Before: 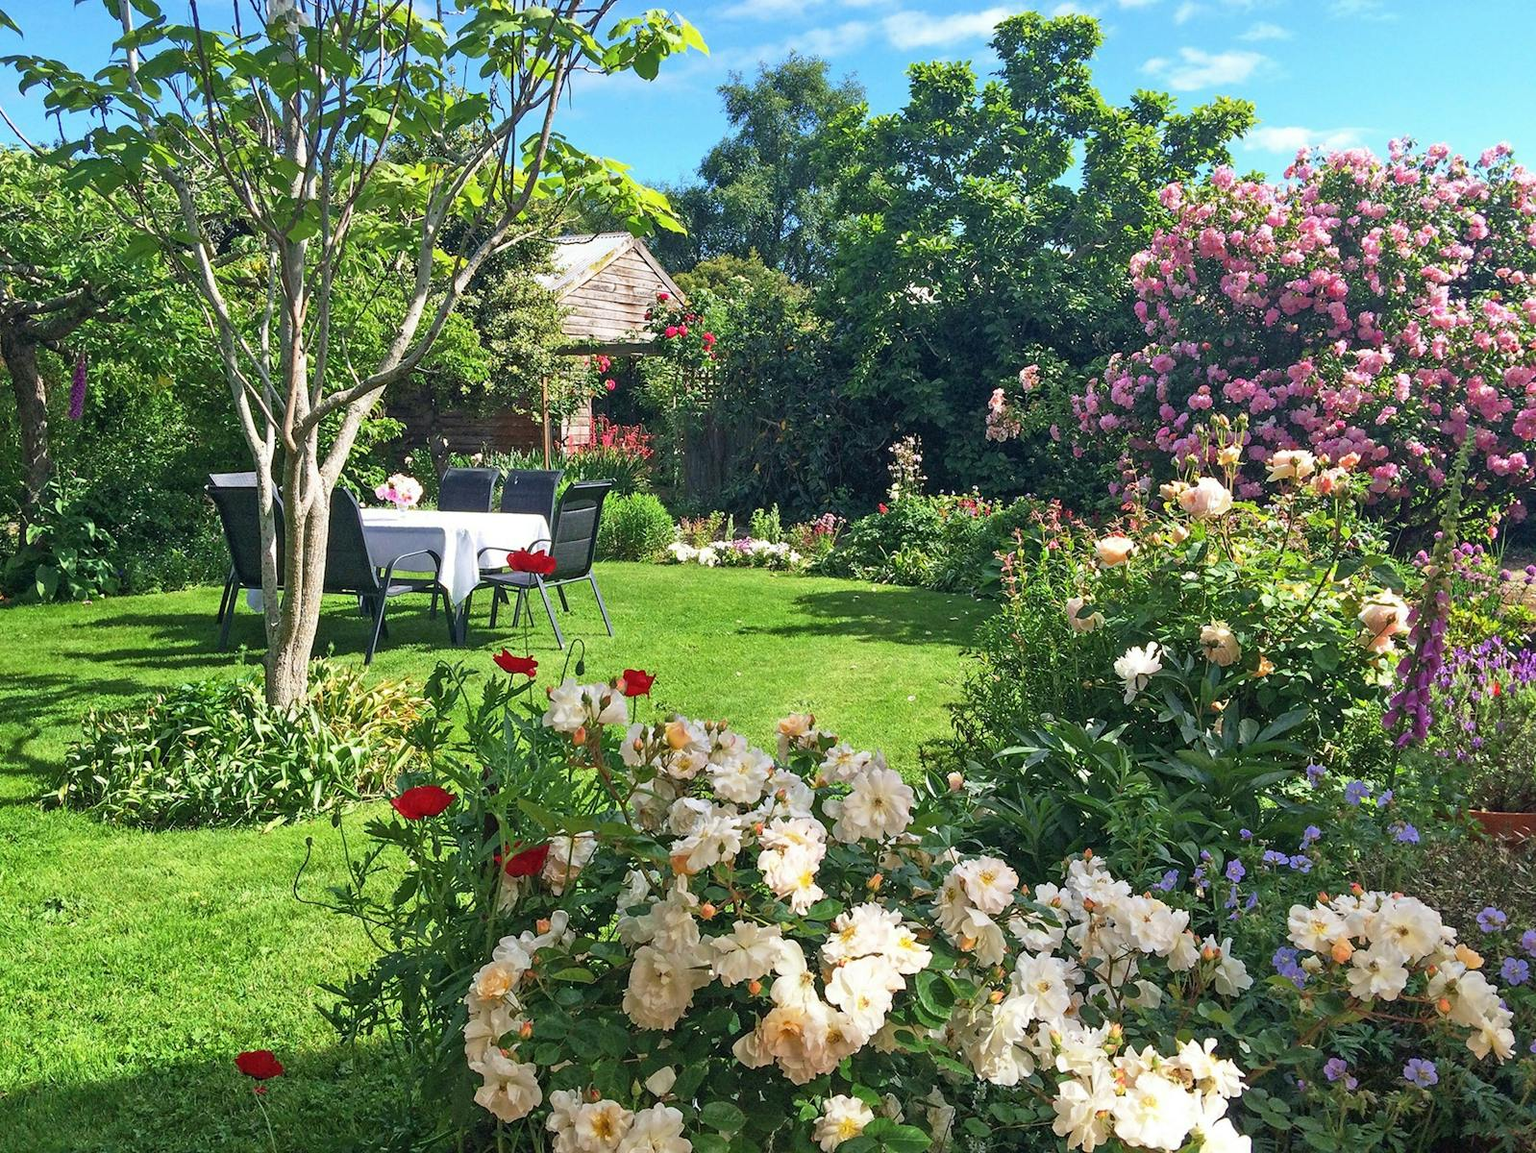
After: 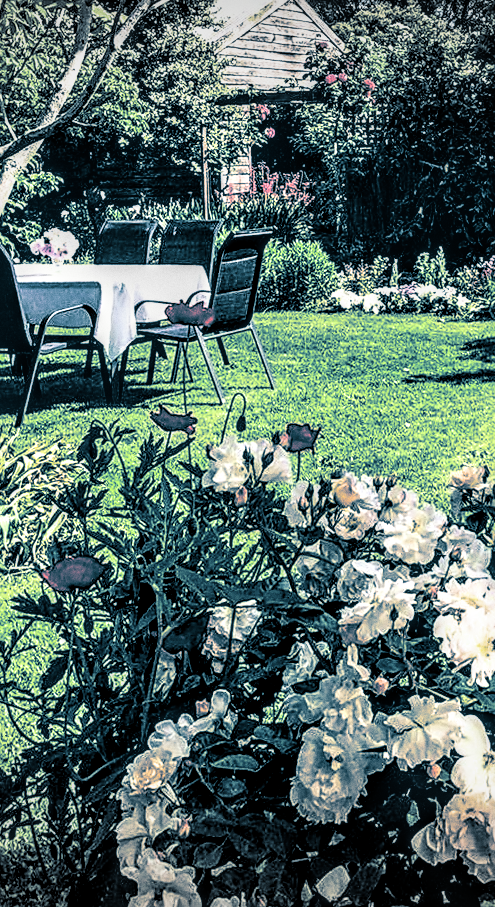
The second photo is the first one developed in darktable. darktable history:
sharpen: on, module defaults
local contrast: highlights 0%, shadows 0%, detail 182%
split-toning: shadows › hue 212.4°, balance -70
filmic rgb: black relative exposure -3.75 EV, white relative exposure 2.4 EV, dynamic range scaling -50%, hardness 3.42, latitude 30%, contrast 1.8
crop and rotate: left 21.77%, top 18.528%, right 44.676%, bottom 2.997%
vignetting: fall-off start 100%, brightness -0.282, width/height ratio 1.31
rotate and perspective: rotation -1.68°, lens shift (vertical) -0.146, crop left 0.049, crop right 0.912, crop top 0.032, crop bottom 0.96
grain: coarseness 0.09 ISO
